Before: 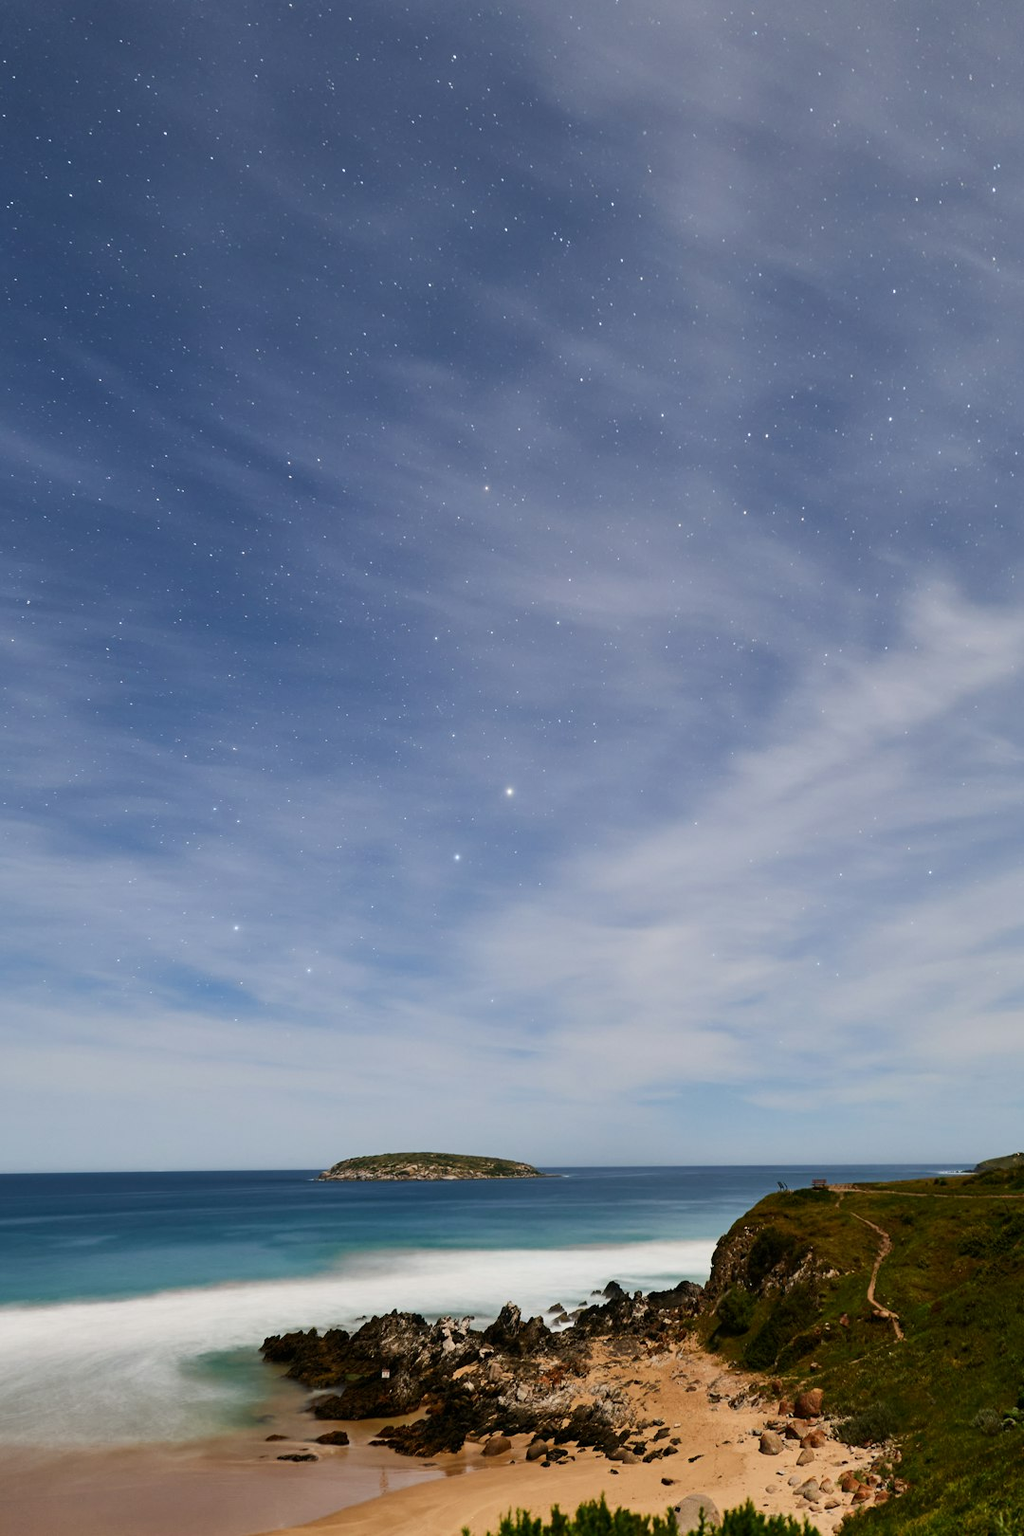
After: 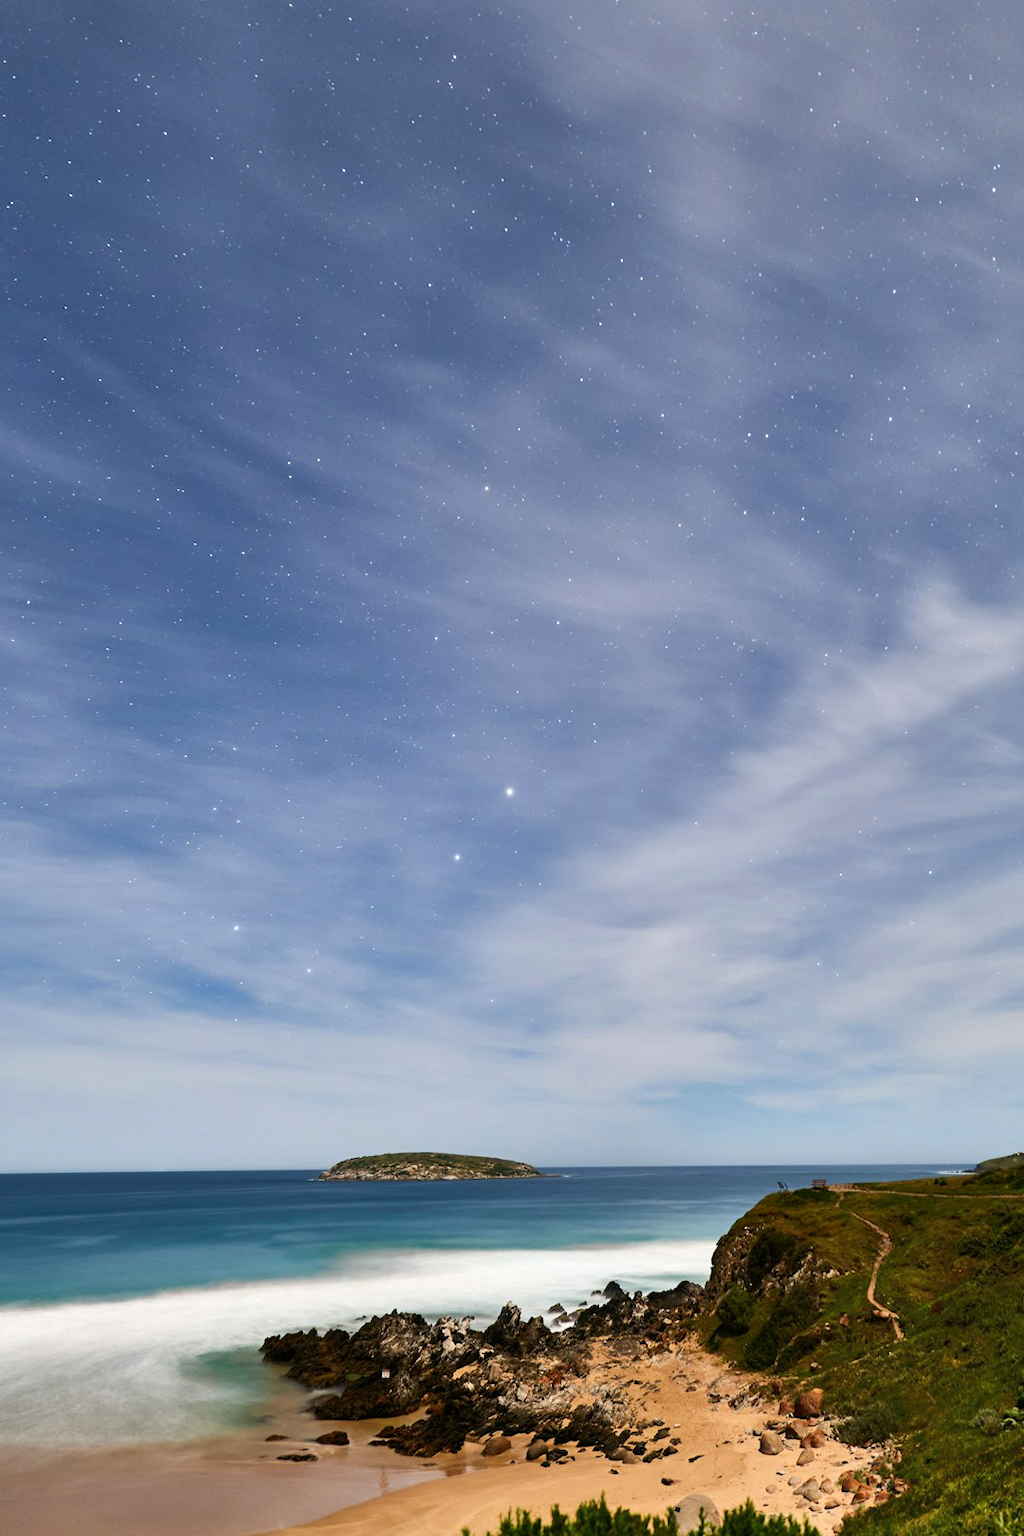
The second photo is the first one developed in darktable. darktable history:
exposure: exposure 0.374 EV, compensate exposure bias true, compensate highlight preservation false
shadows and highlights: soften with gaussian
